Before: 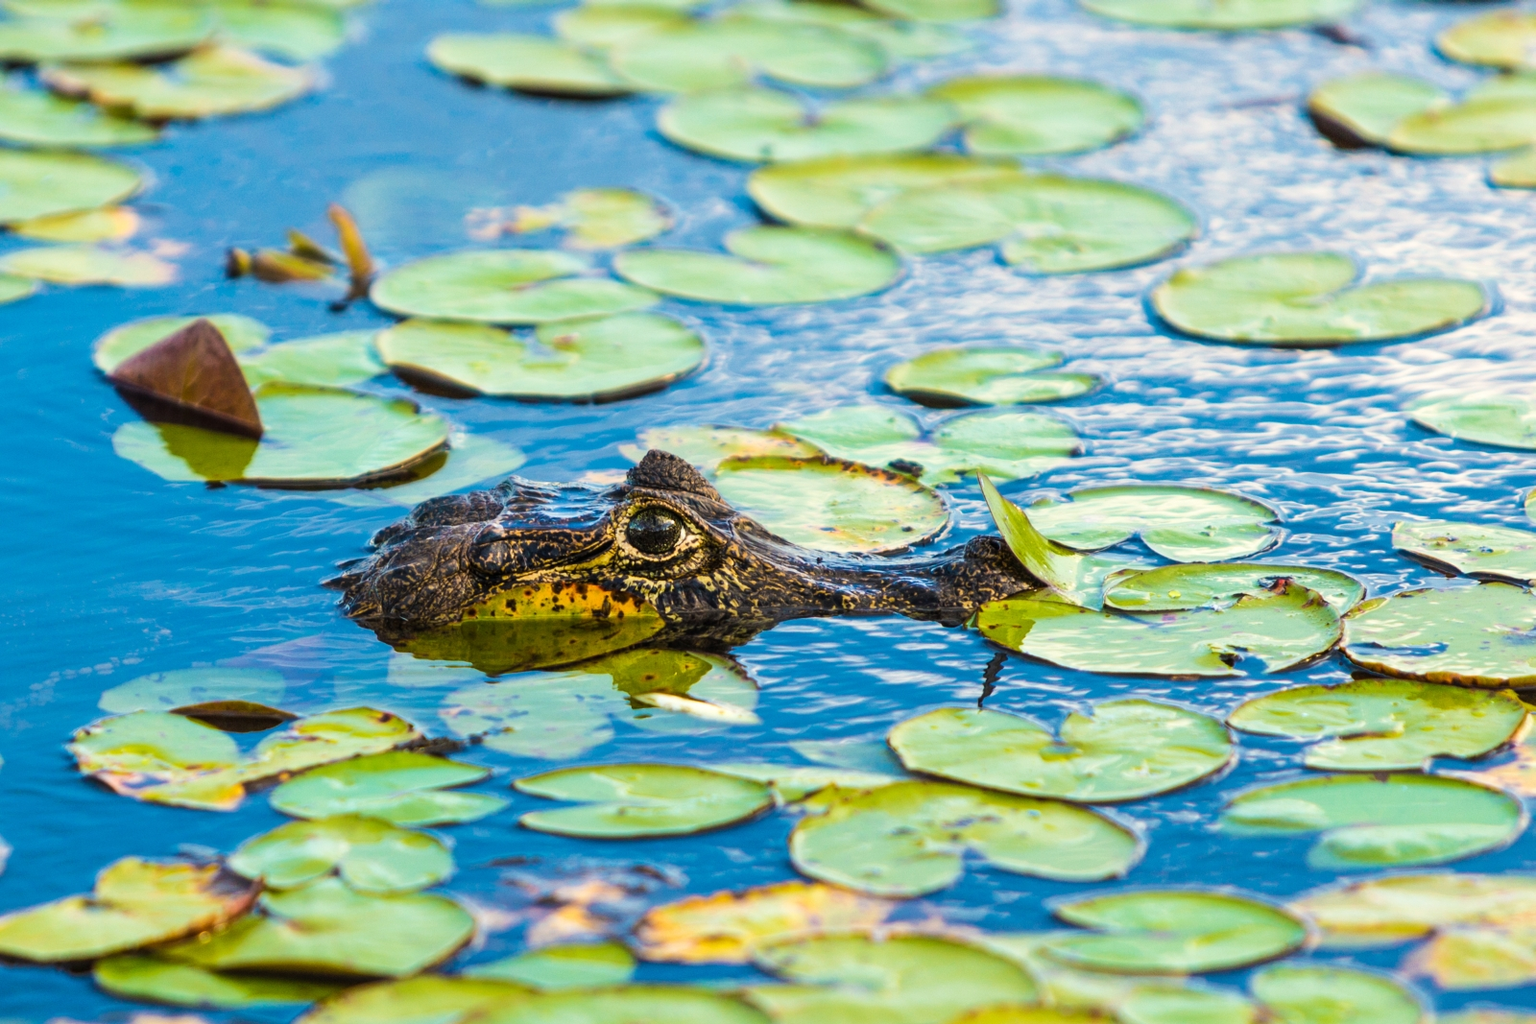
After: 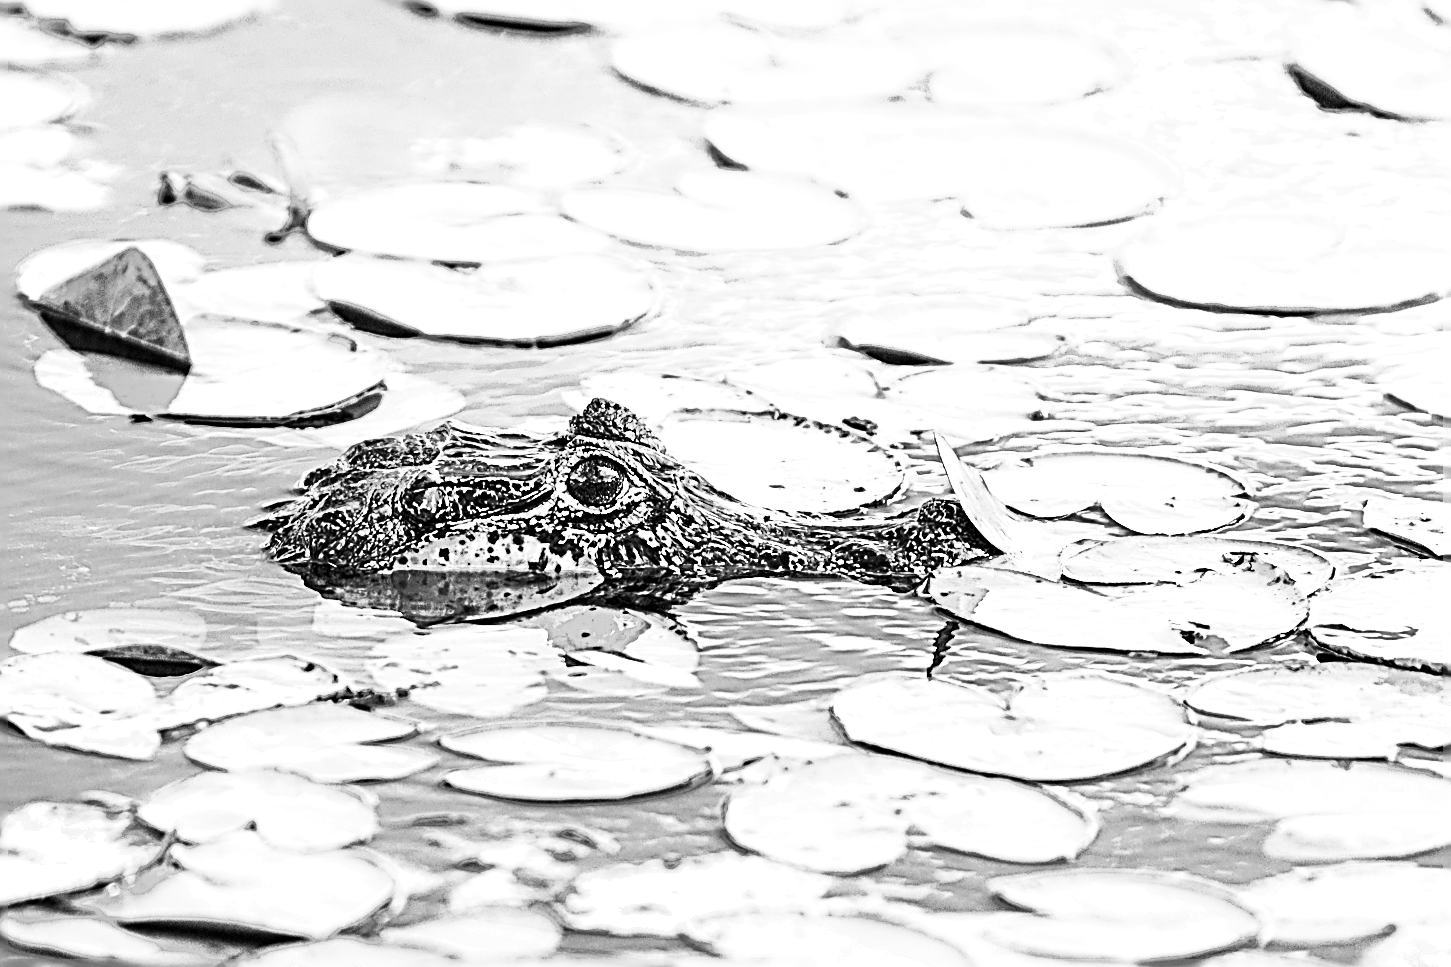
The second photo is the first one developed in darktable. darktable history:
sharpen: radius 3.158, amount 1.731
monochrome: on, module defaults
white balance: red 1.042, blue 1.17
crop and rotate: angle -1.96°, left 3.097%, top 4.154%, right 1.586%, bottom 0.529%
color contrast: green-magenta contrast 0.85, blue-yellow contrast 1.25, unbound 0
exposure: black level correction 0.001, exposure 1.398 EV, compensate exposure bias true, compensate highlight preservation false
shadows and highlights: shadows -62.32, white point adjustment -5.22, highlights 61.59
tone equalizer: -7 EV -0.63 EV, -6 EV 1 EV, -5 EV -0.45 EV, -4 EV 0.43 EV, -3 EV 0.41 EV, -2 EV 0.15 EV, -1 EV -0.15 EV, +0 EV -0.39 EV, smoothing diameter 25%, edges refinement/feathering 10, preserve details guided filter
